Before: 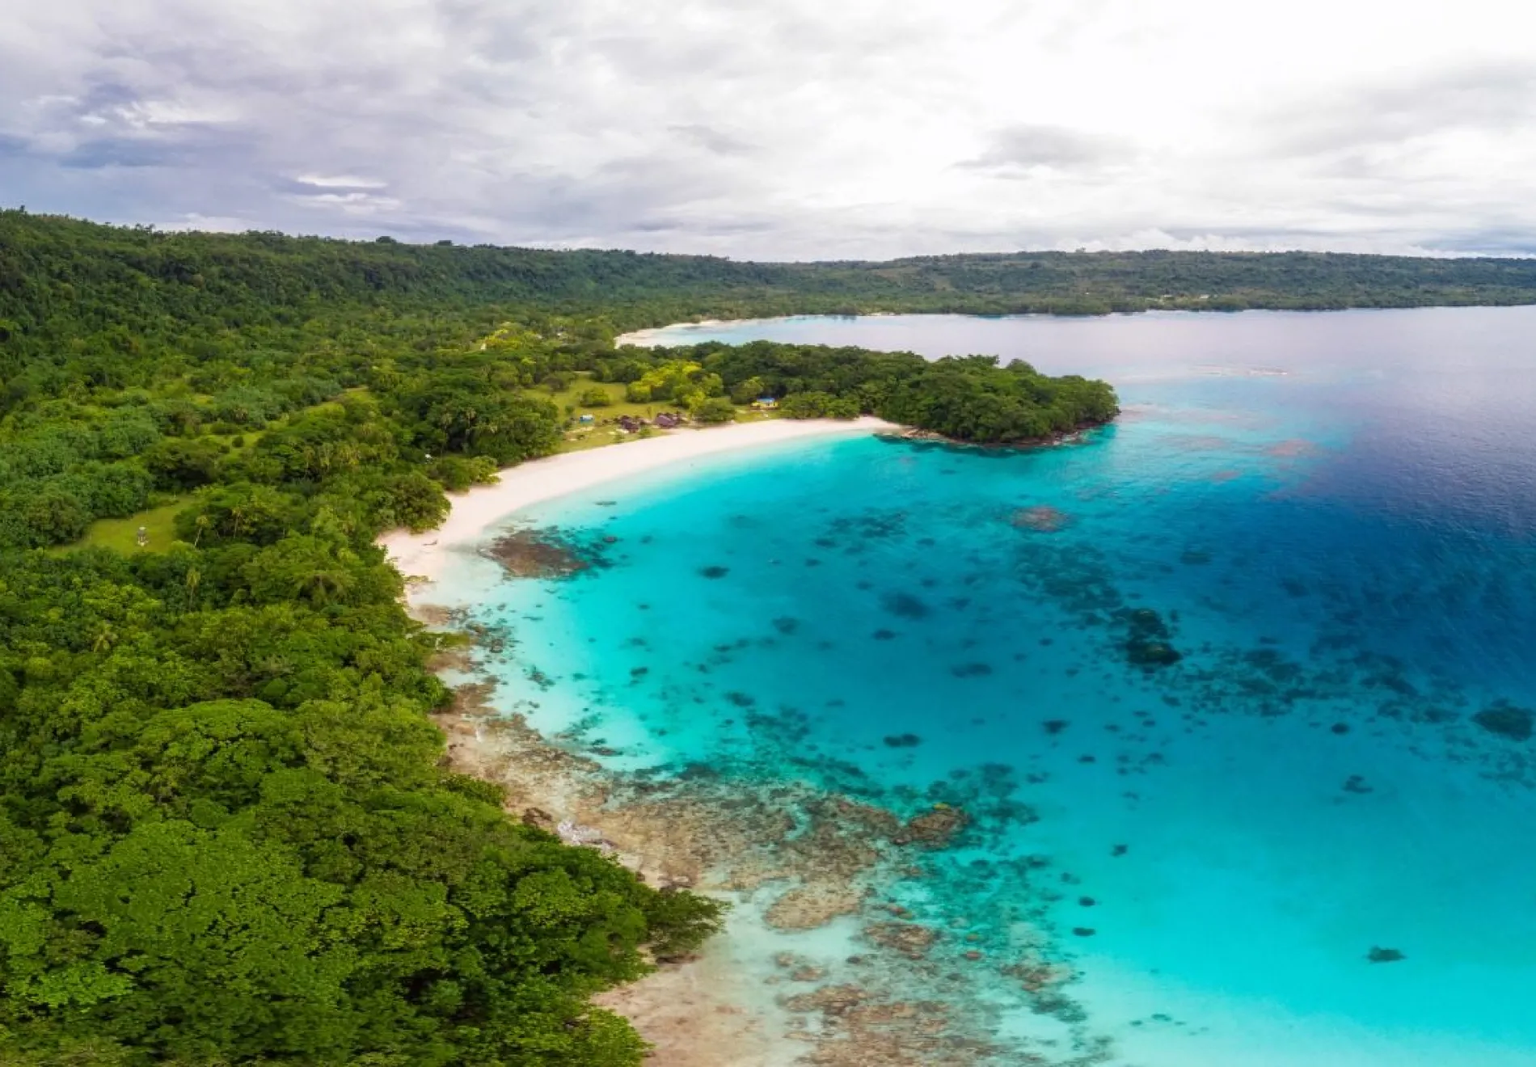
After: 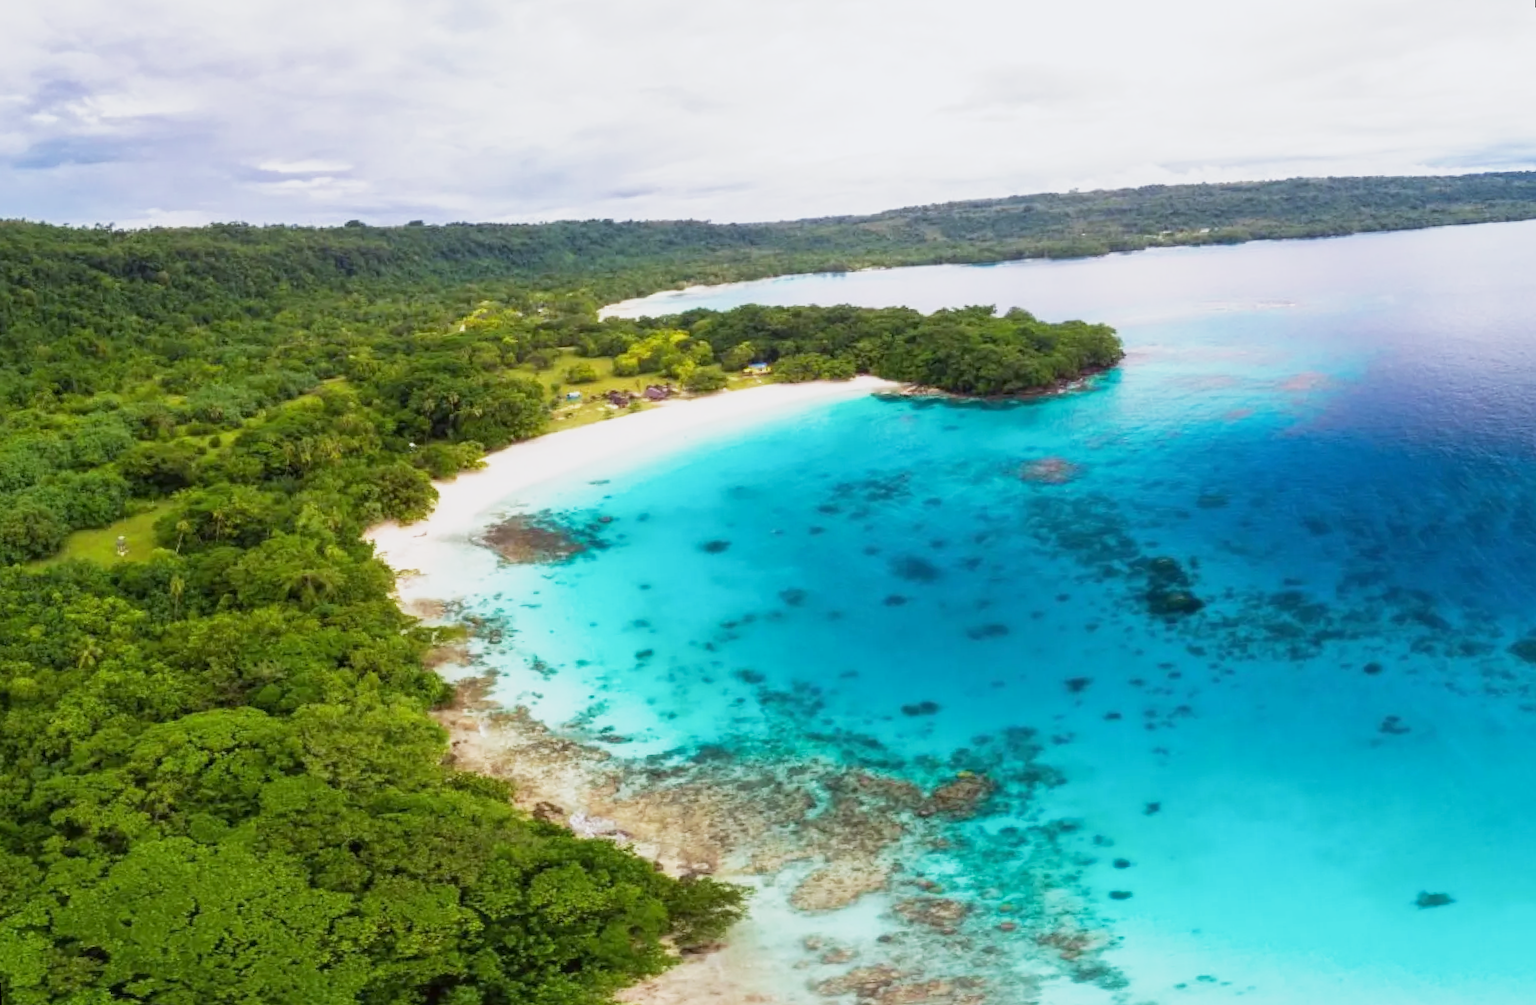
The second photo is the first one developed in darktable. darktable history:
rotate and perspective: rotation -3.52°, crop left 0.036, crop right 0.964, crop top 0.081, crop bottom 0.919
white balance: red 0.976, blue 1.04
base curve: curves: ch0 [(0, 0) (0.088, 0.125) (0.176, 0.251) (0.354, 0.501) (0.613, 0.749) (1, 0.877)], preserve colors none
